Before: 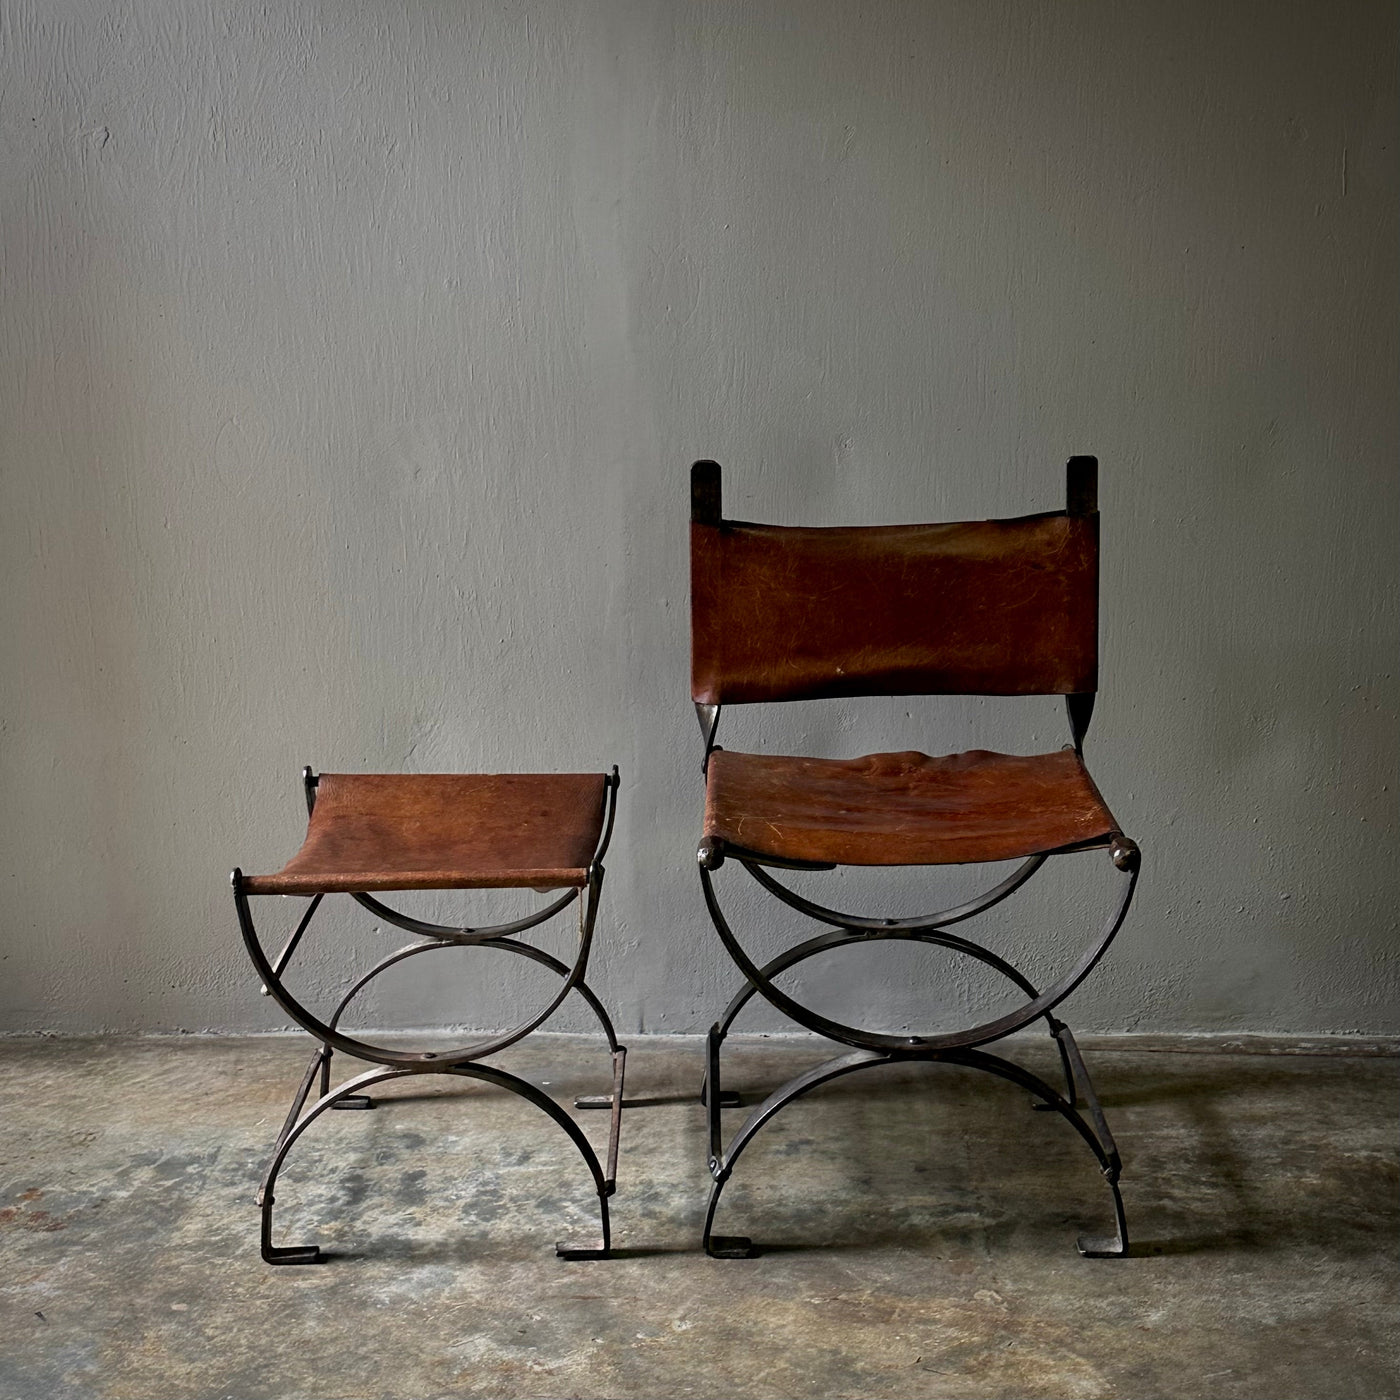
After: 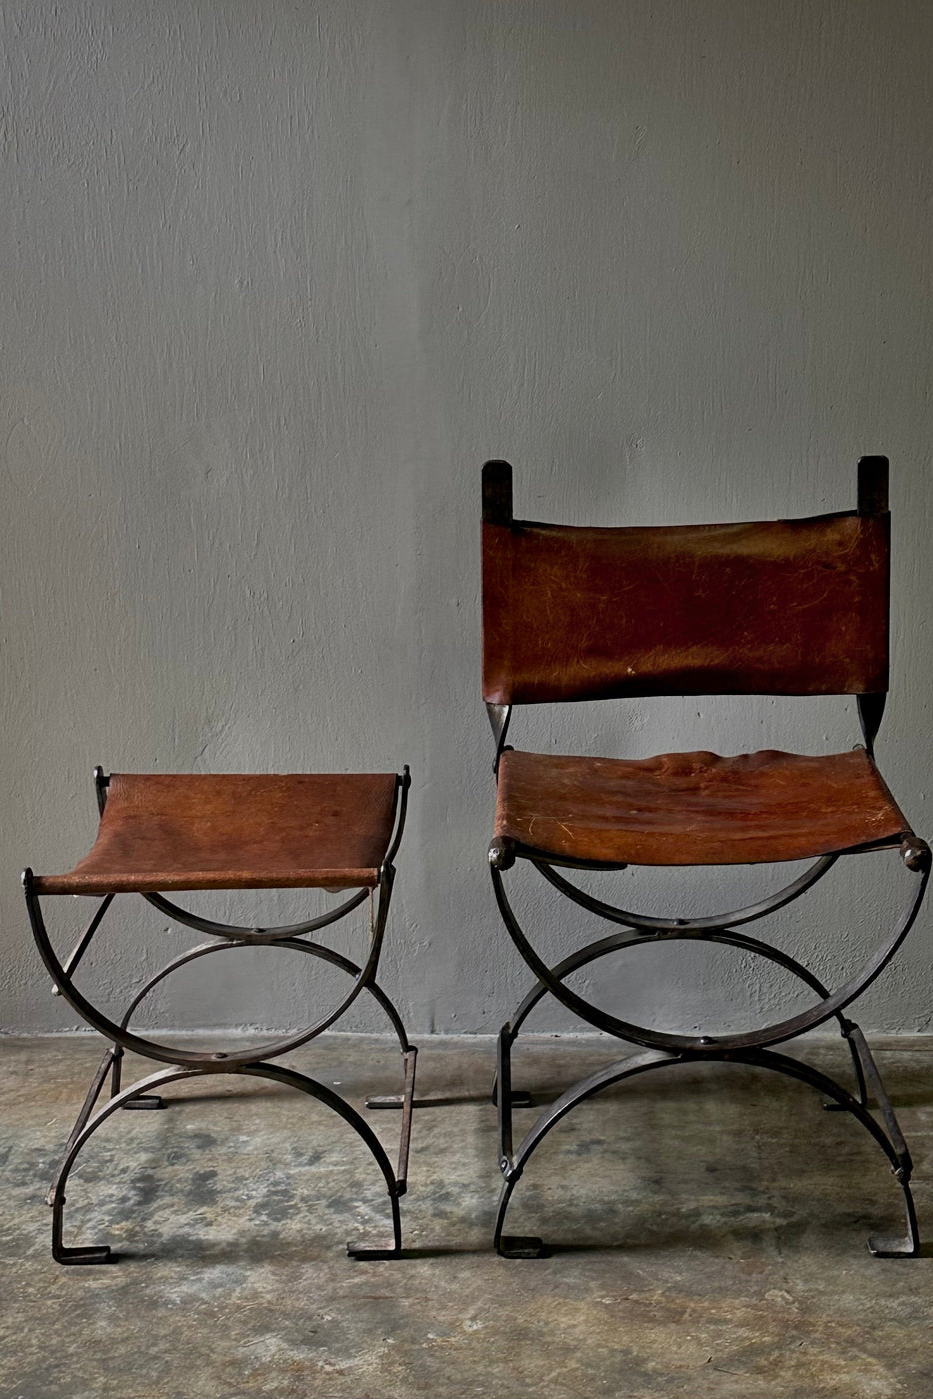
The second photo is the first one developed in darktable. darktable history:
crop and rotate: left 15.055%, right 18.278%
shadows and highlights: shadows 80.73, white point adjustment -9.07, highlights -61.46, soften with gaussian
